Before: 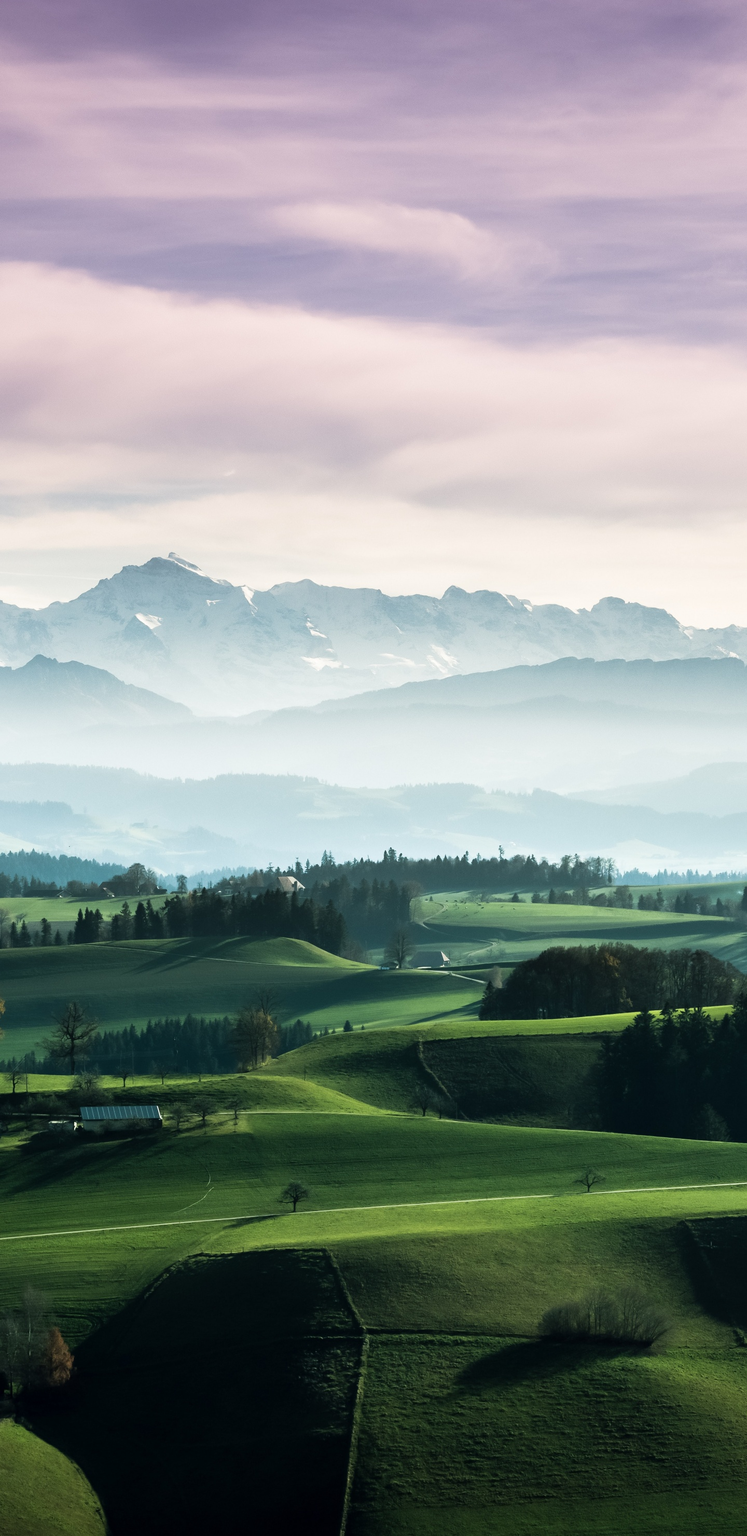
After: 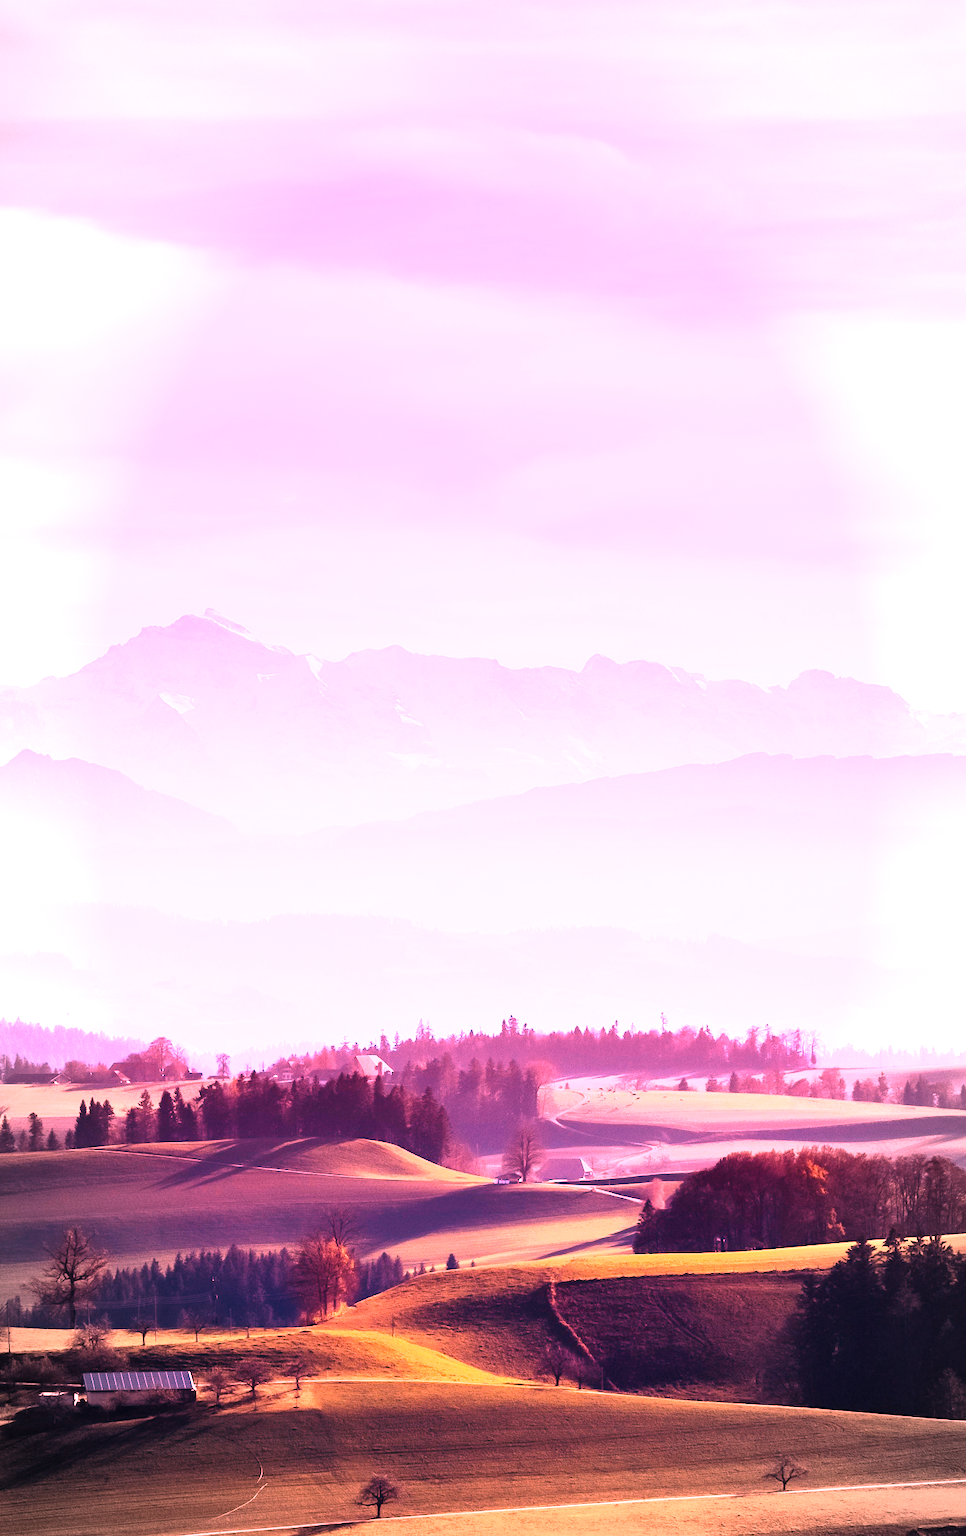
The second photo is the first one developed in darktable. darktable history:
vignetting: automatic ratio true
crop: left 2.737%, top 7.287%, right 3.421%, bottom 20.179%
tone equalizer: on, module defaults
white balance: red 4.26, blue 1.802
shadows and highlights: shadows 25, white point adjustment -3, highlights -30
color balance rgb: shadows lift › luminance 0.49%, shadows lift › chroma 6.83%, shadows lift › hue 300.29°, power › hue 208.98°, highlights gain › luminance 20.24%, highlights gain › chroma 13.17%, highlights gain › hue 173.85°, perceptual saturation grading › global saturation 18.05%
